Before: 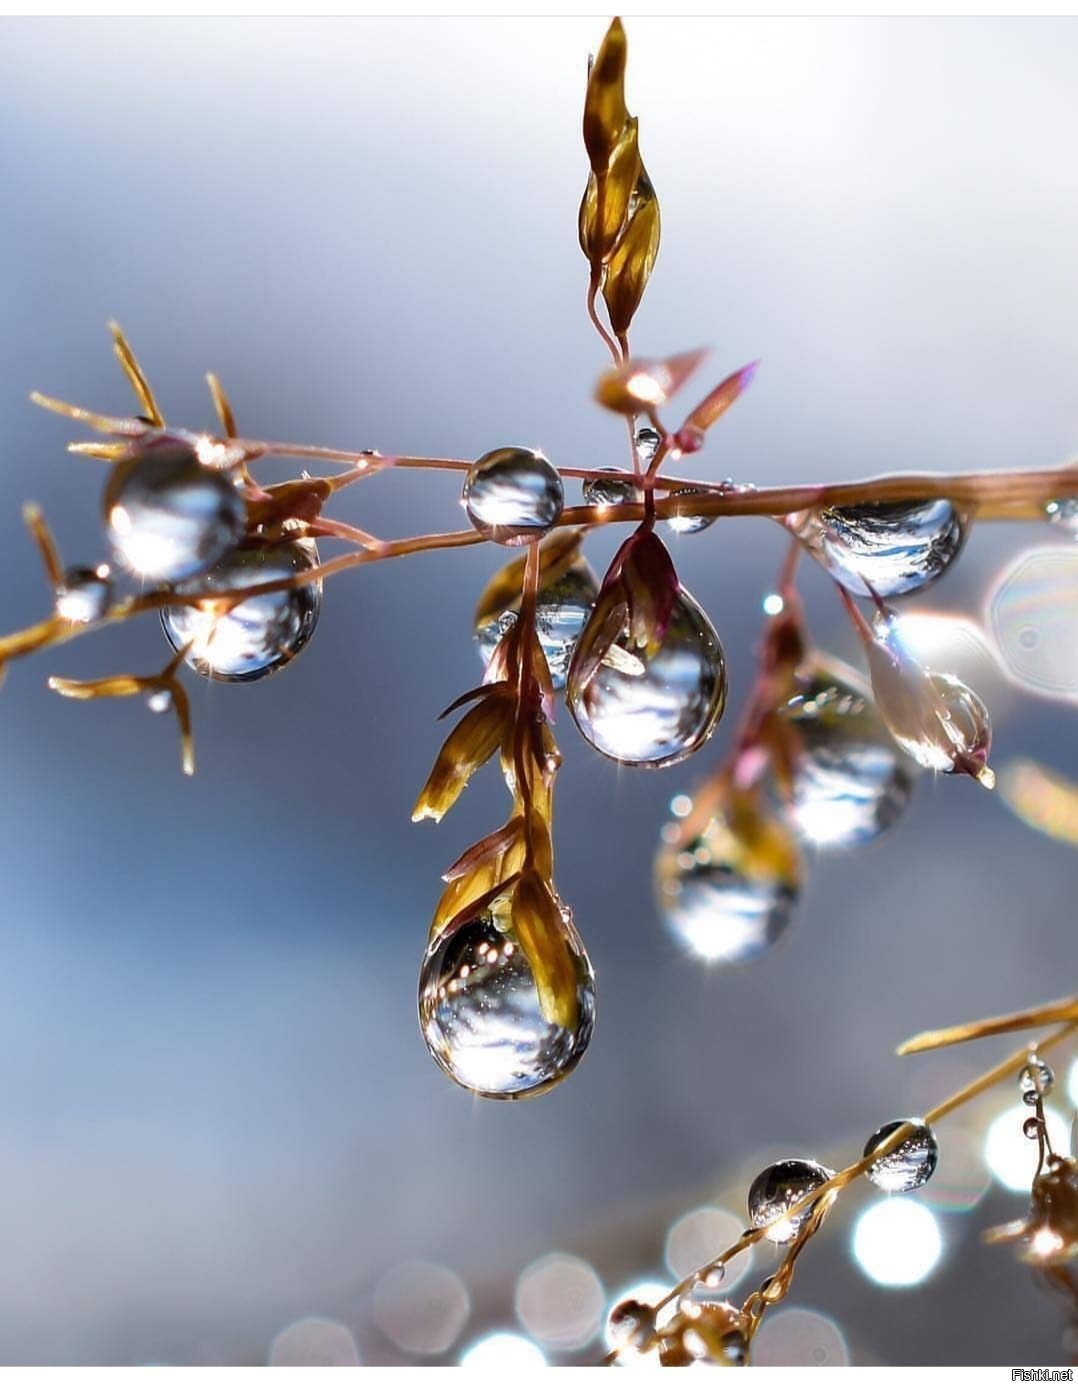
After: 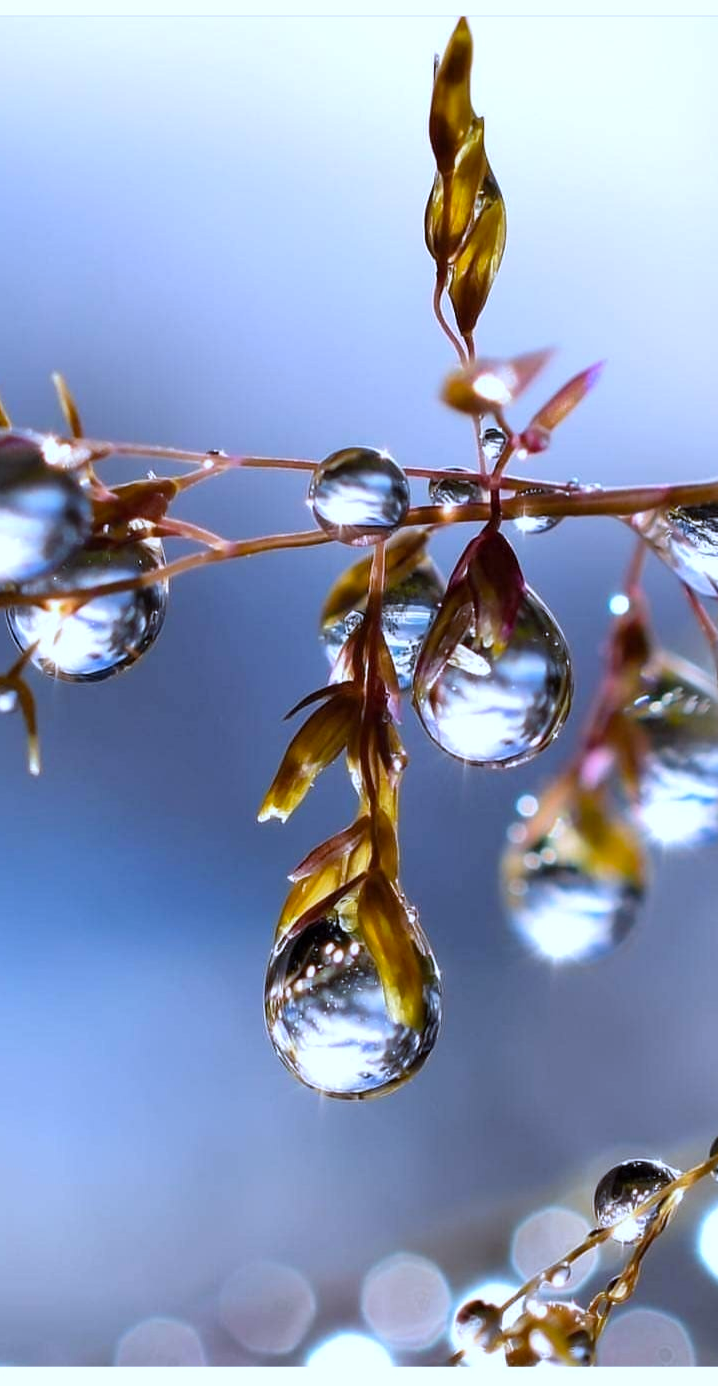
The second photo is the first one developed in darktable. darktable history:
color balance rgb: perceptual saturation grading › global saturation 10%, global vibrance 10%
crop and rotate: left 14.292%, right 19.041%
white balance: red 0.948, green 1.02, blue 1.176
